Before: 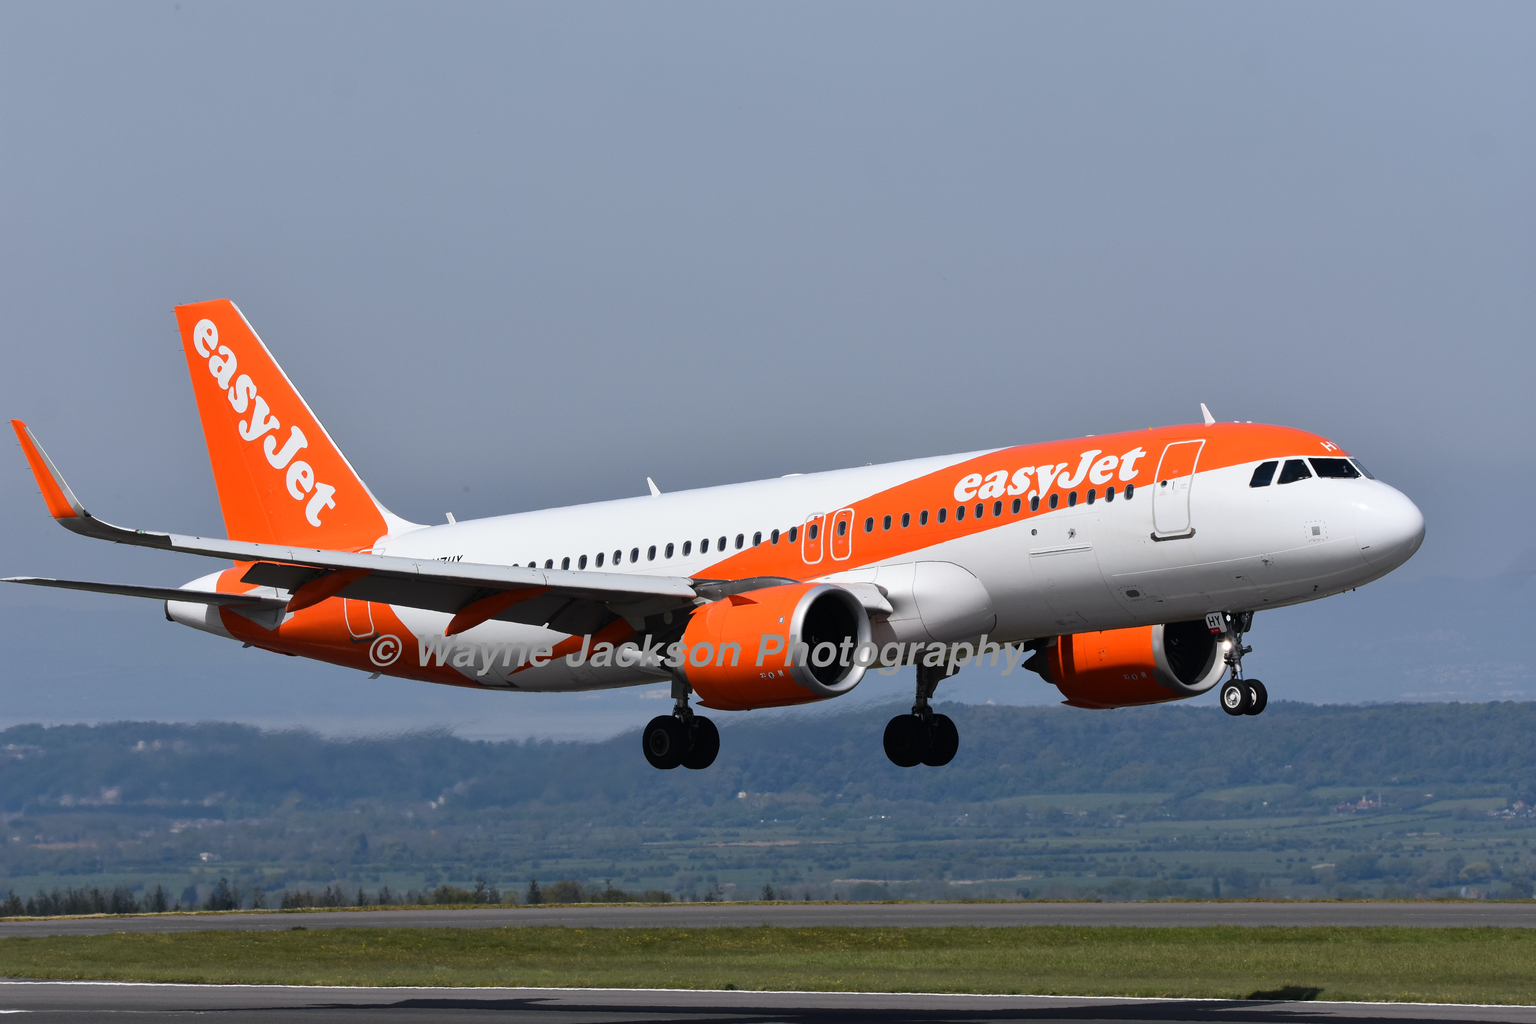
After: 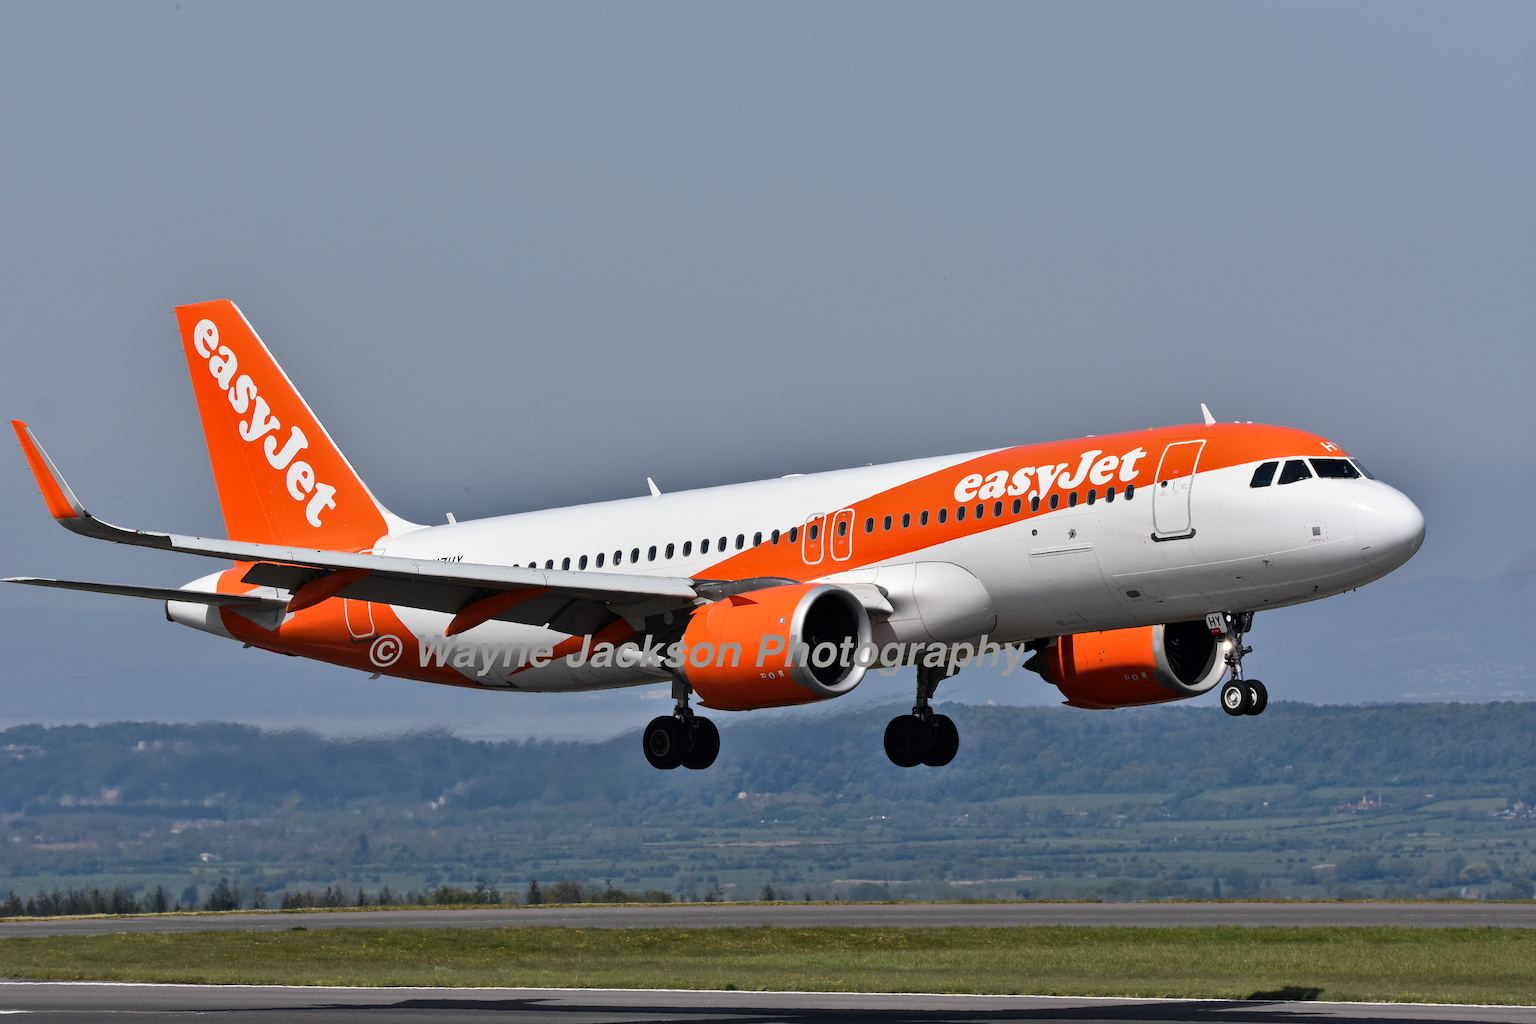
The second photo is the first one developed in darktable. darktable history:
tone equalizer: -7 EV 0.13 EV, smoothing diameter 25%, edges refinement/feathering 10, preserve details guided filter
local contrast: highlights 100%, shadows 100%, detail 120%, midtone range 0.2
shadows and highlights: shadows color adjustment 97.66%, soften with gaussian
white balance: red 1.009, blue 0.985
